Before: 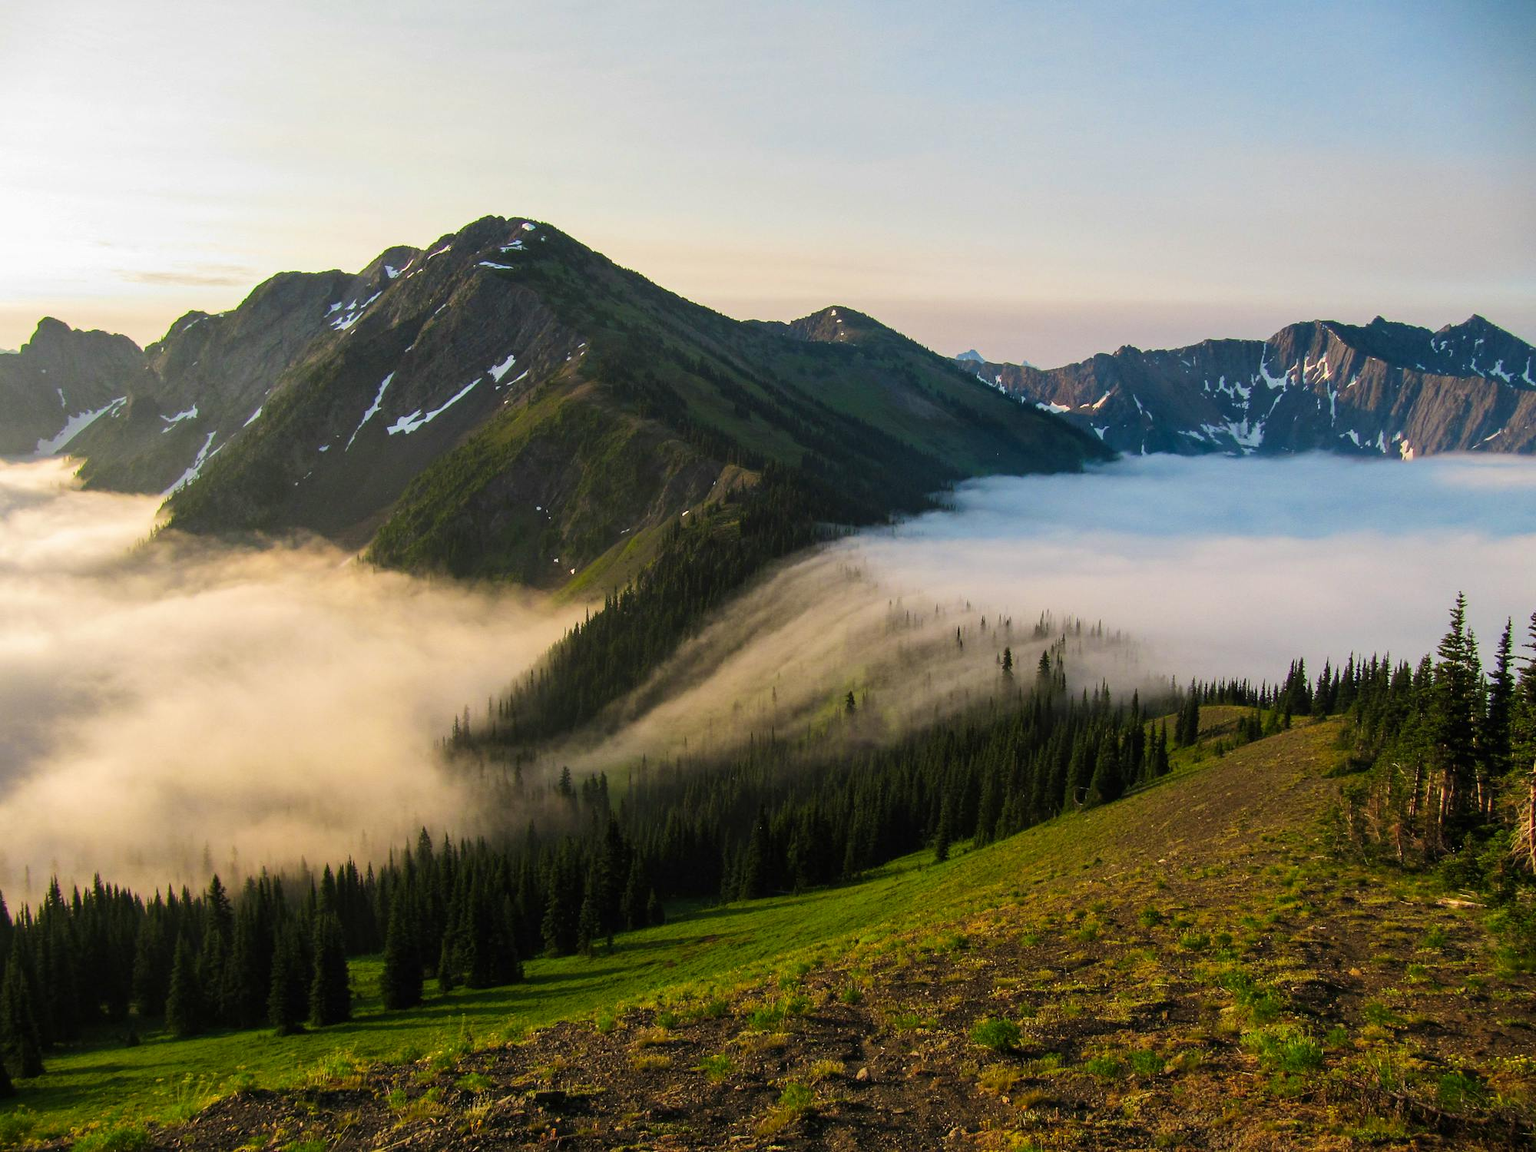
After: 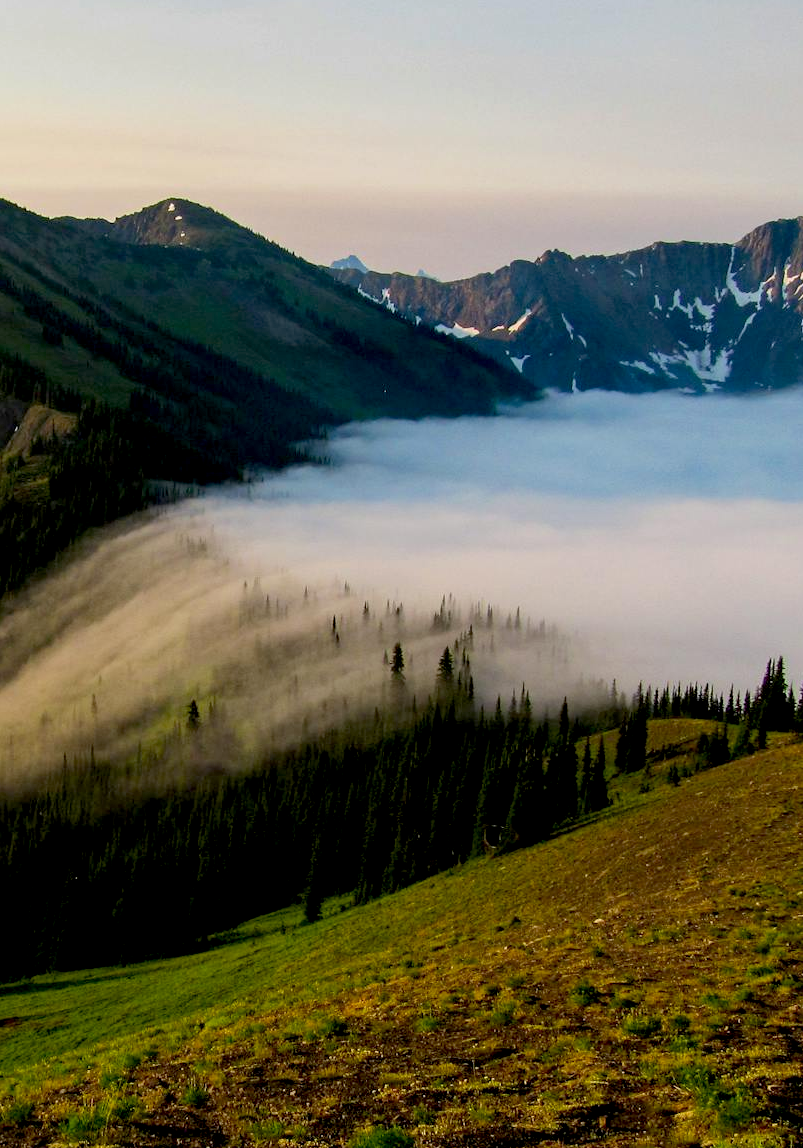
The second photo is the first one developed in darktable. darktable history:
crop: left 45.721%, top 13.393%, right 14.118%, bottom 10.01%
exposure: black level correction 0.016, exposure -0.009 EV, compensate highlight preservation false
